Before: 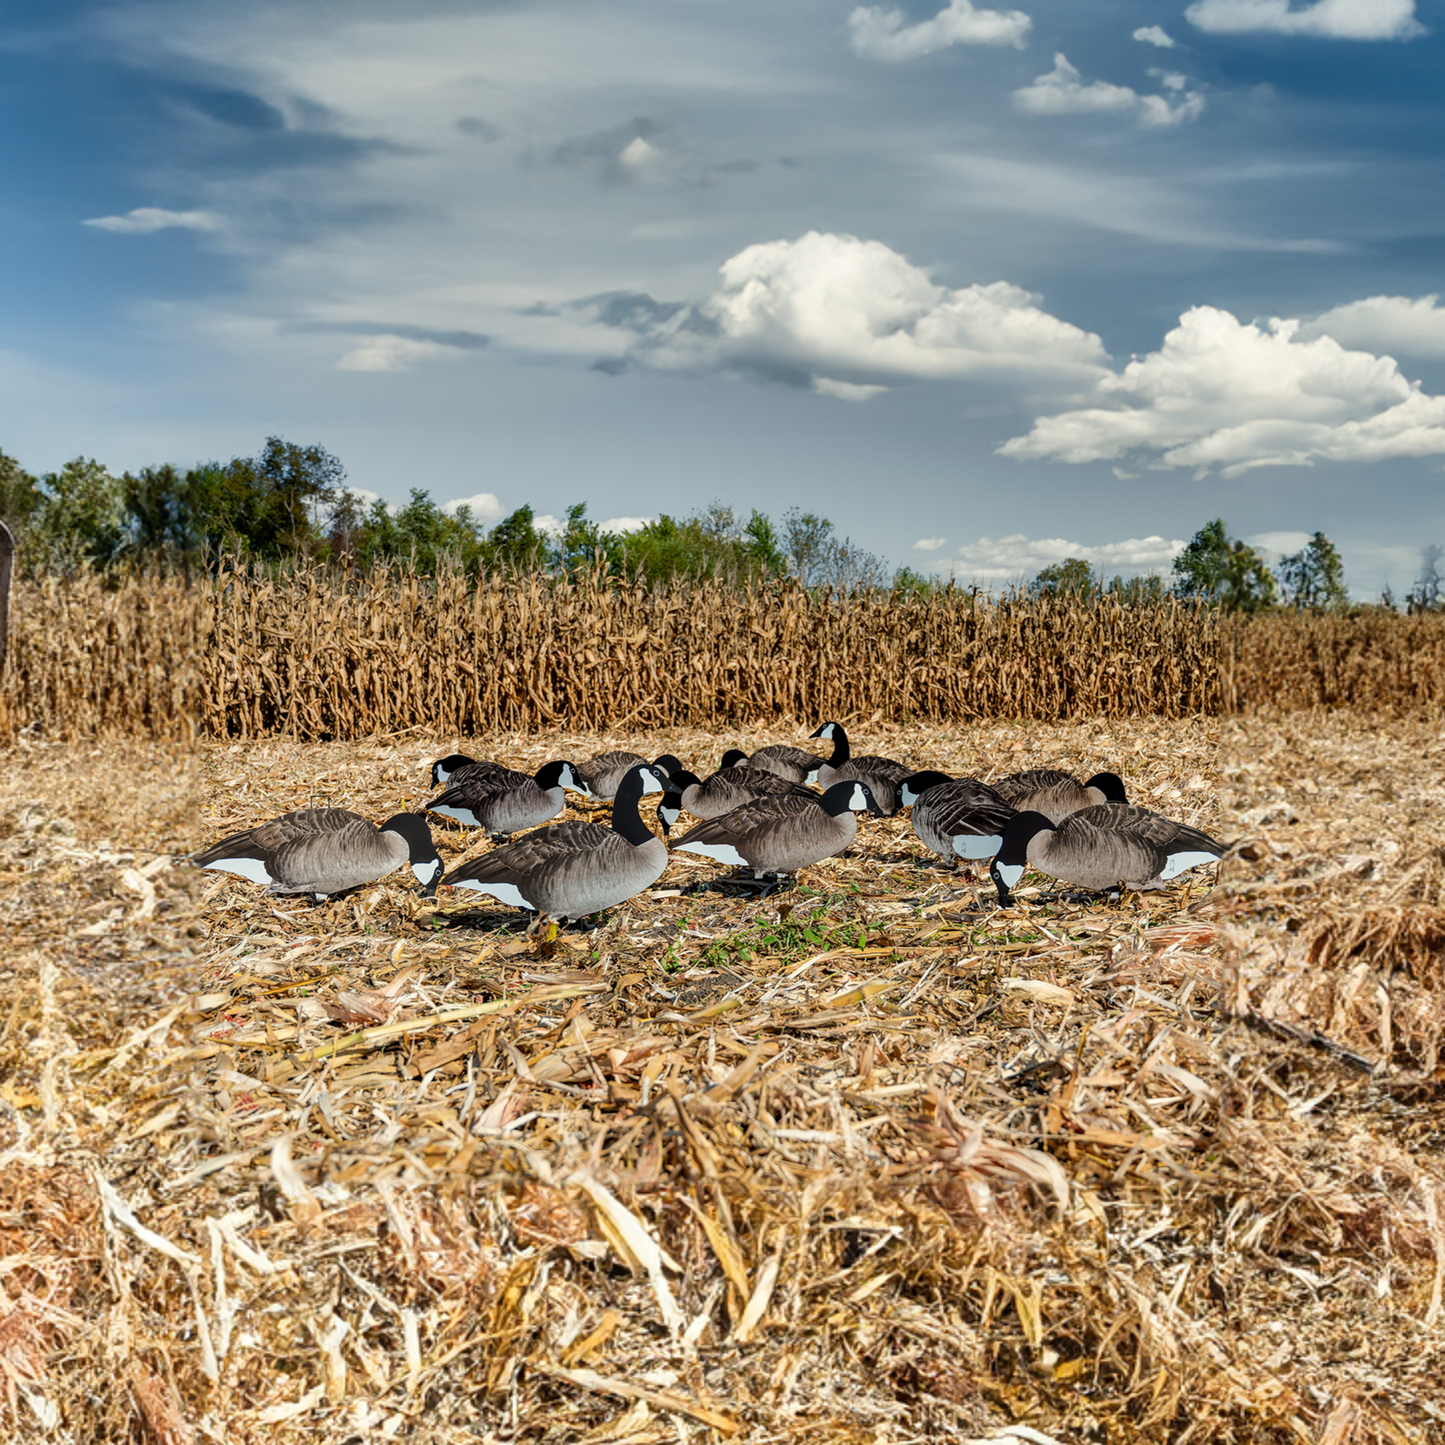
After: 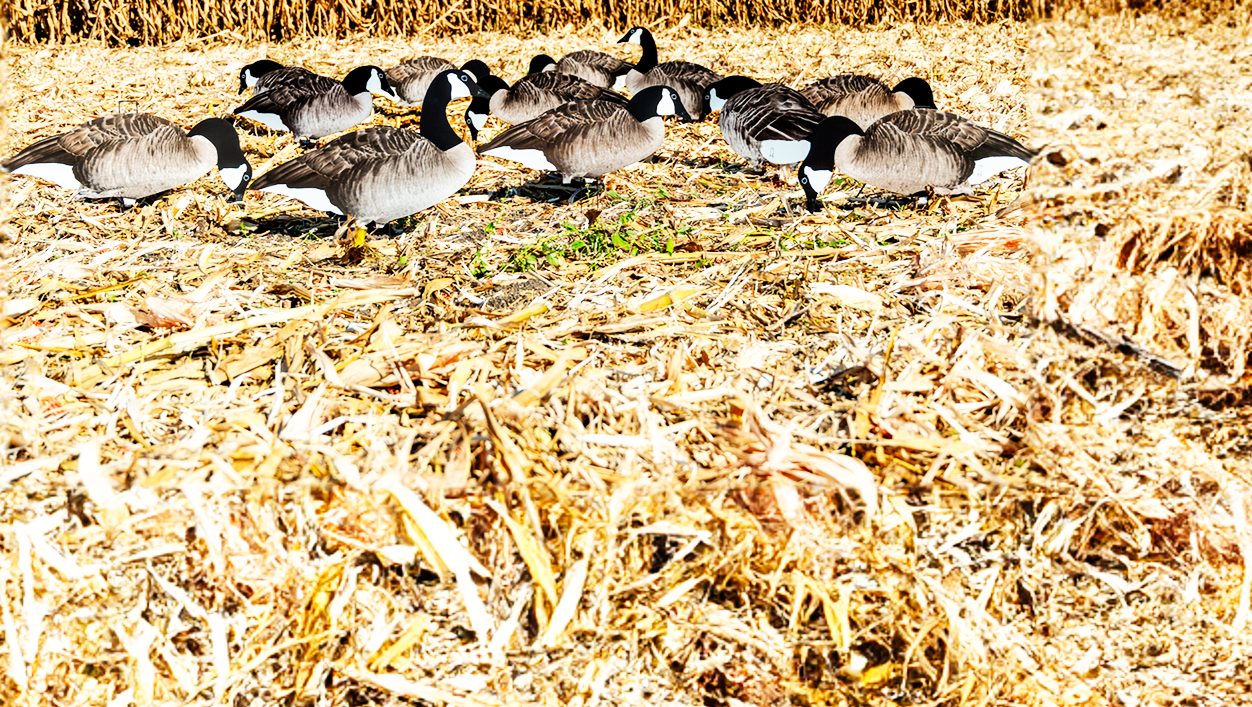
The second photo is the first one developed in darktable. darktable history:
levels: mode automatic, black 0.023%, white 99.97%, levels [0.062, 0.494, 0.925]
base curve: curves: ch0 [(0, 0) (0.007, 0.004) (0.027, 0.03) (0.046, 0.07) (0.207, 0.54) (0.442, 0.872) (0.673, 0.972) (1, 1)], preserve colors none
crop and rotate: left 13.306%, top 48.129%, bottom 2.928%
